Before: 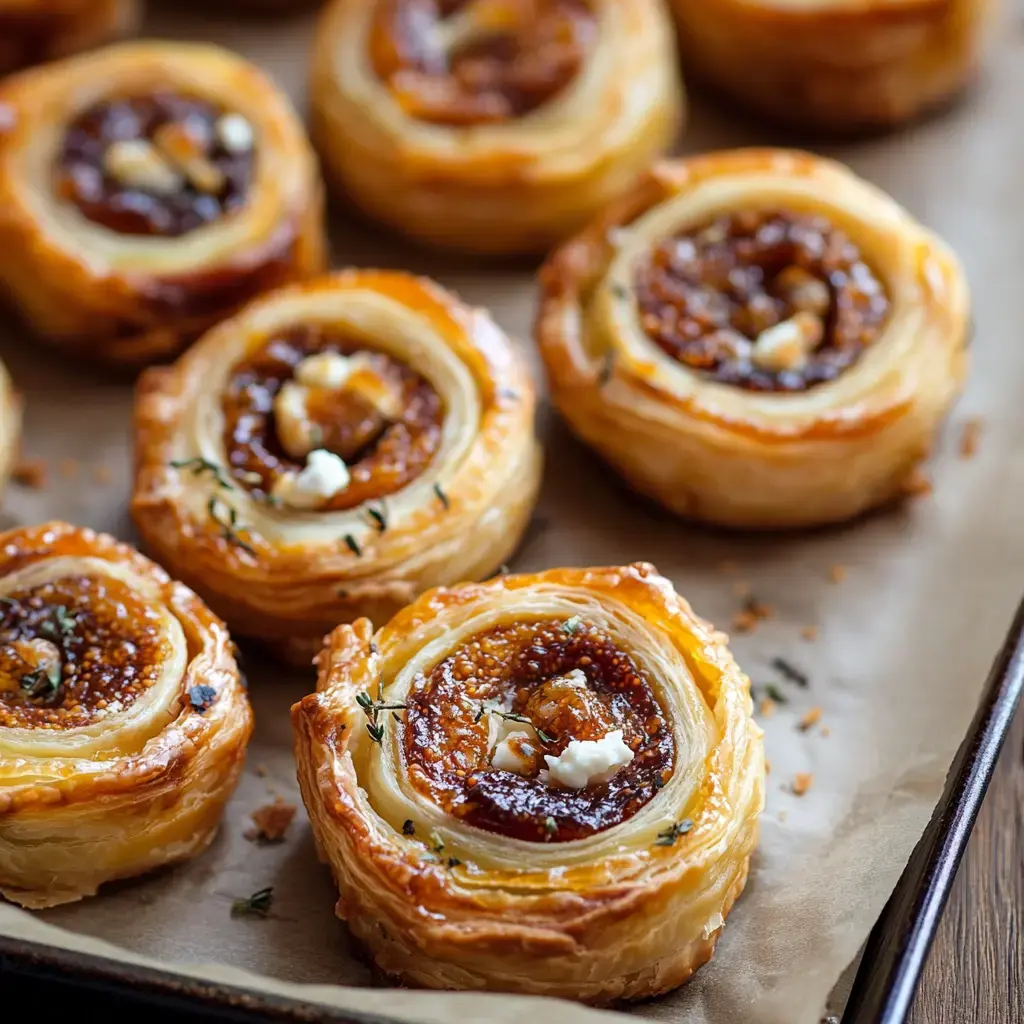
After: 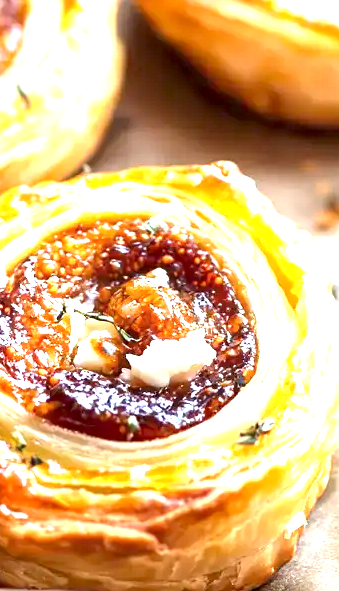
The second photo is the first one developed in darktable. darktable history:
exposure: black level correction 0.001, exposure 1.84 EV, compensate highlight preservation false
crop: left 40.878%, top 39.176%, right 25.993%, bottom 3.081%
